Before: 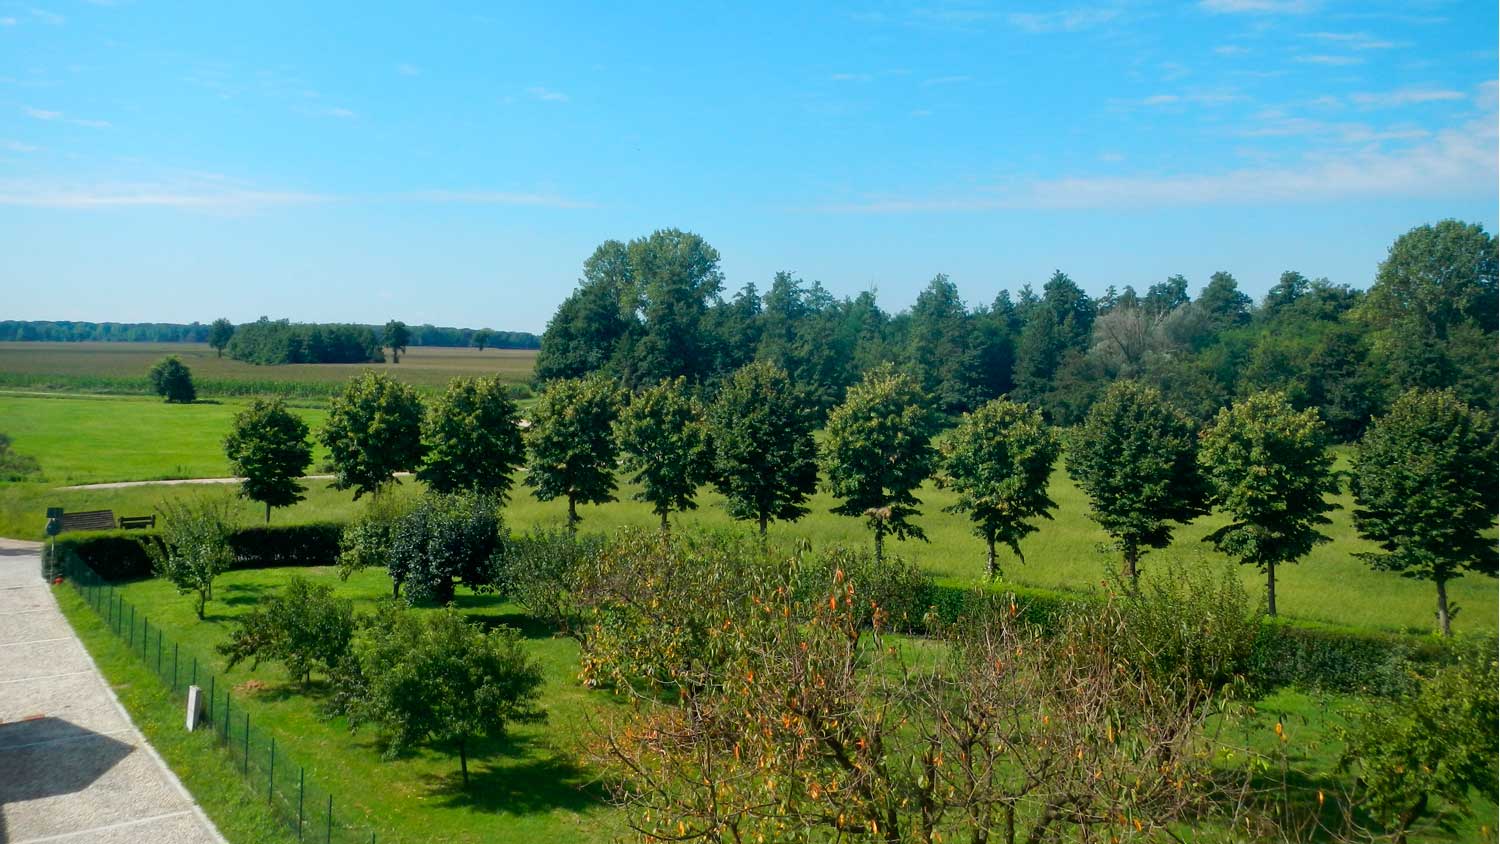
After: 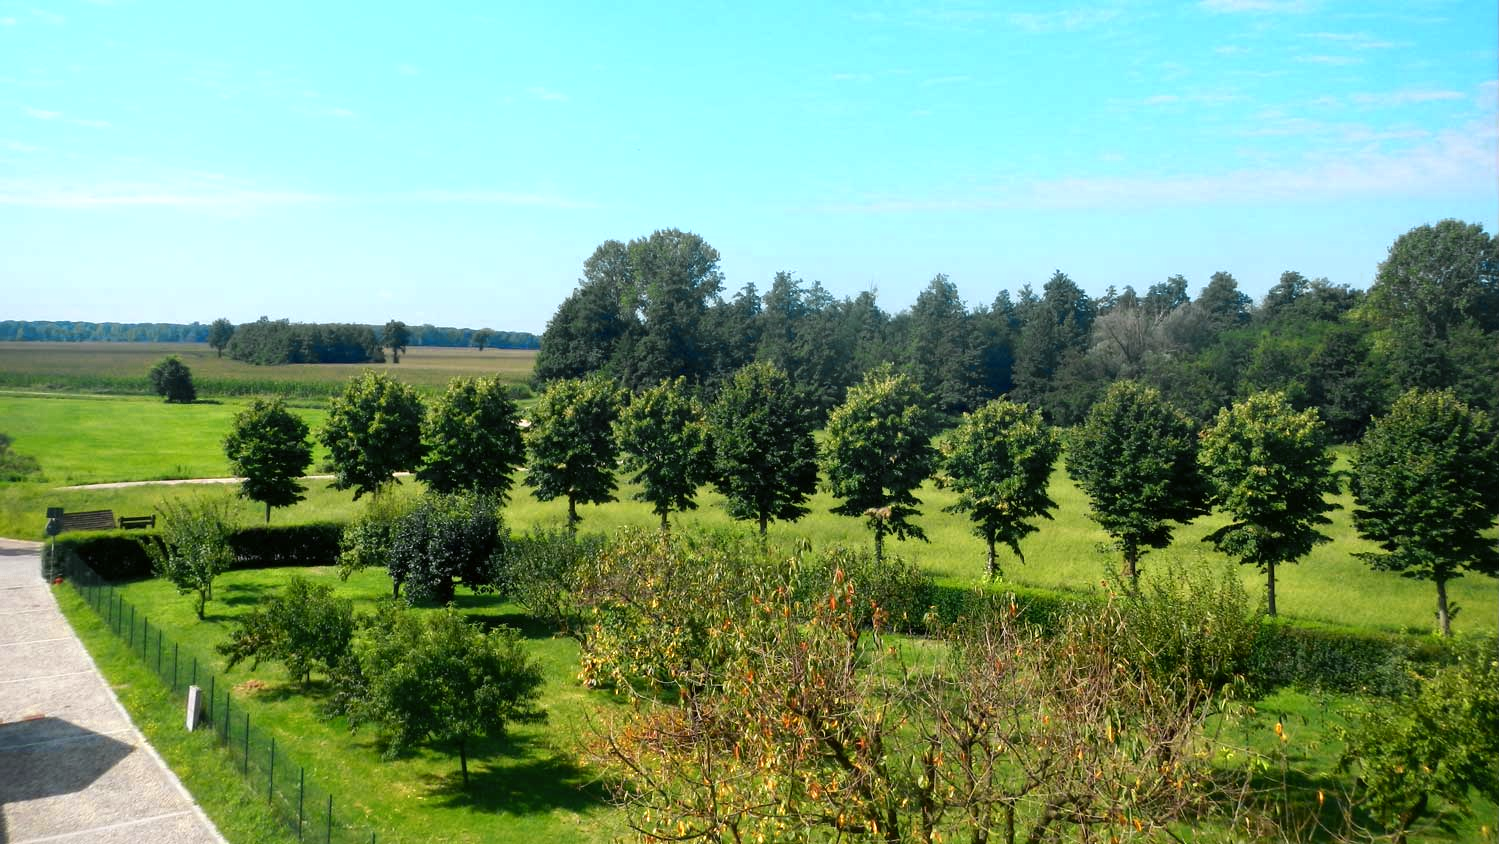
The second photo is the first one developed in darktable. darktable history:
color zones: curves: ch0 [(0, 0.485) (0.178, 0.476) (0.261, 0.623) (0.411, 0.403) (0.708, 0.603) (0.934, 0.412)]; ch1 [(0.003, 0.485) (0.149, 0.496) (0.229, 0.584) (0.326, 0.551) (0.484, 0.262) (0.757, 0.643)]
shadows and highlights: radius 46.56, white point adjustment 6.82, compress 80.09%, soften with gaussian
color correction: highlights a* 3.03, highlights b* -1.16, shadows a* -0.094, shadows b* 2.32, saturation 0.983
